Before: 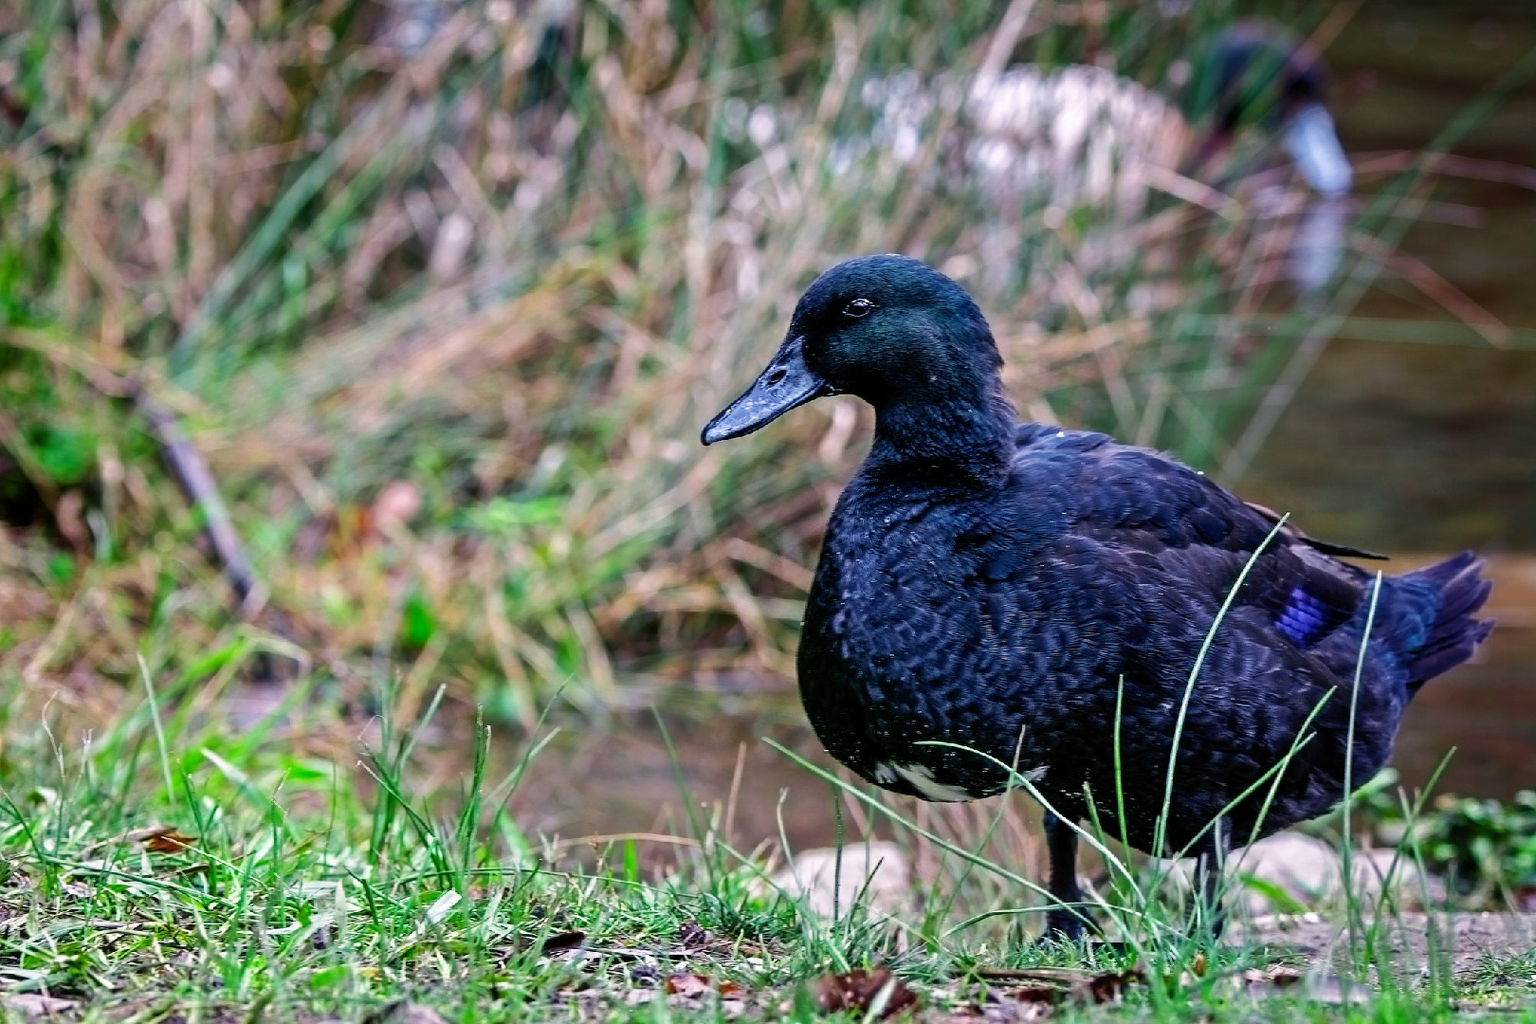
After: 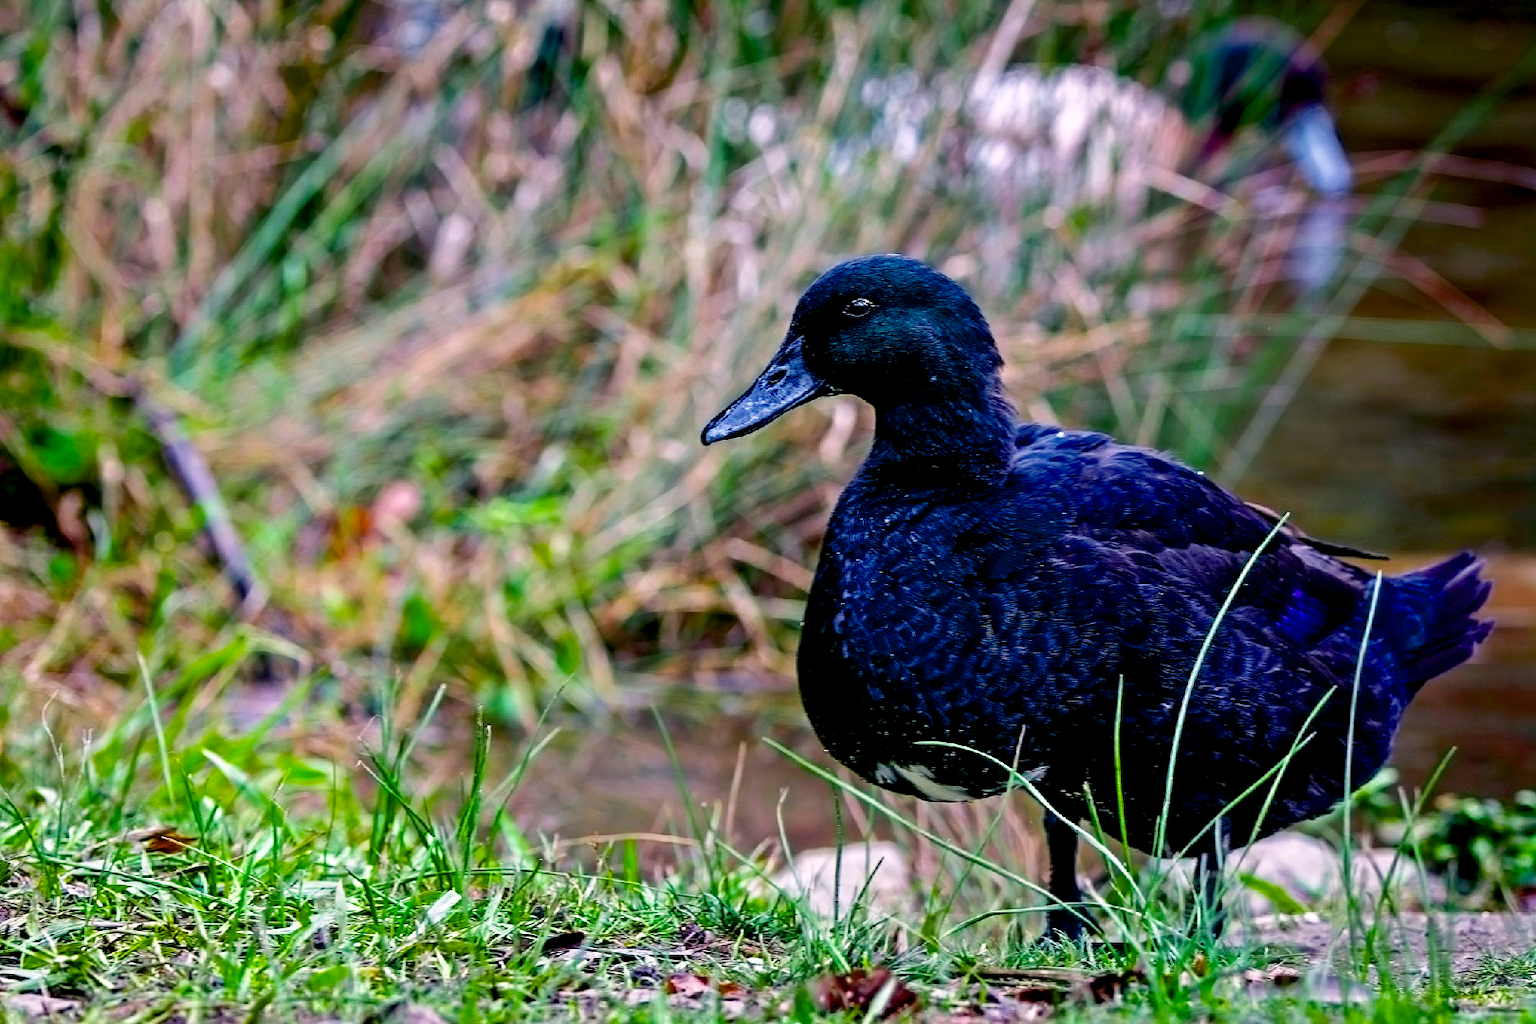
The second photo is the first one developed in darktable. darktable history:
levels: white 99.94%, levels [0, 0.498, 0.996]
color zones: curves: ch0 [(0, 0.5) (0.125, 0.4) (0.25, 0.5) (0.375, 0.4) (0.5, 0.4) (0.625, 0.6) (0.75, 0.6) (0.875, 0.5)]; ch1 [(0, 0.35) (0.125, 0.45) (0.25, 0.35) (0.375, 0.35) (0.5, 0.35) (0.625, 0.35) (0.75, 0.45) (0.875, 0.35)]; ch2 [(0, 0.6) (0.125, 0.5) (0.25, 0.5) (0.375, 0.6) (0.5, 0.6) (0.625, 0.5) (0.75, 0.5) (0.875, 0.5)], mix -130.7%
exposure: black level correction 0.01, exposure 0.015 EV, compensate highlight preservation false
color balance rgb: perceptual saturation grading › global saturation 19.556%, global vibrance 6.814%, saturation formula JzAzBz (2021)
